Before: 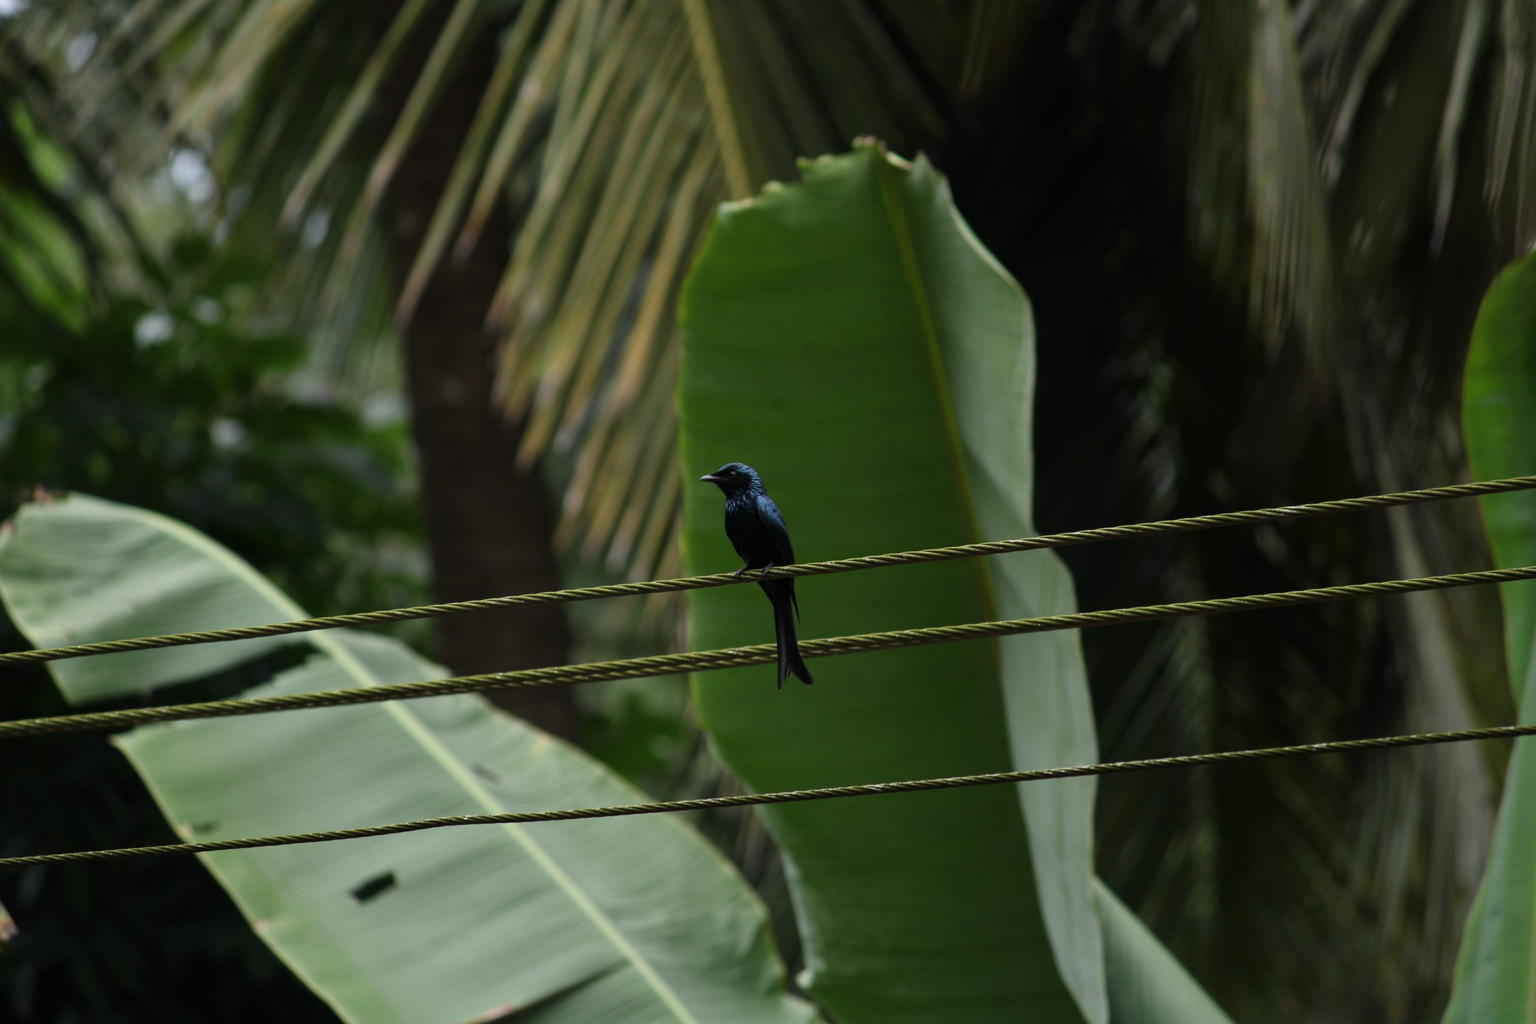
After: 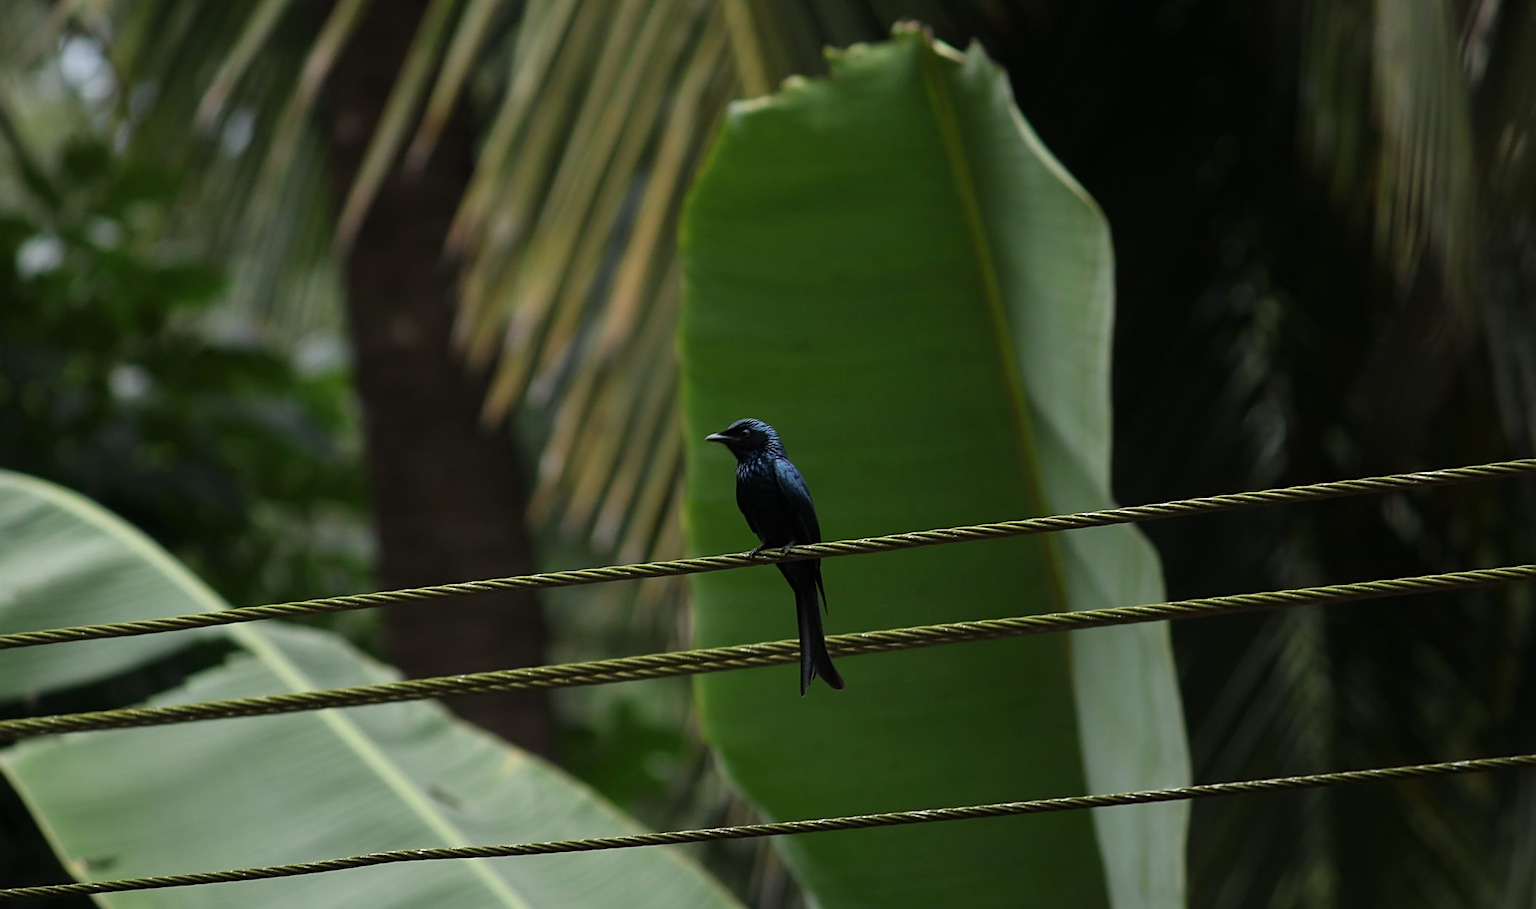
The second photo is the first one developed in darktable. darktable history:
crop: left 7.914%, top 11.69%, right 10.051%, bottom 15.463%
sharpen: on, module defaults
tone equalizer: on, module defaults
